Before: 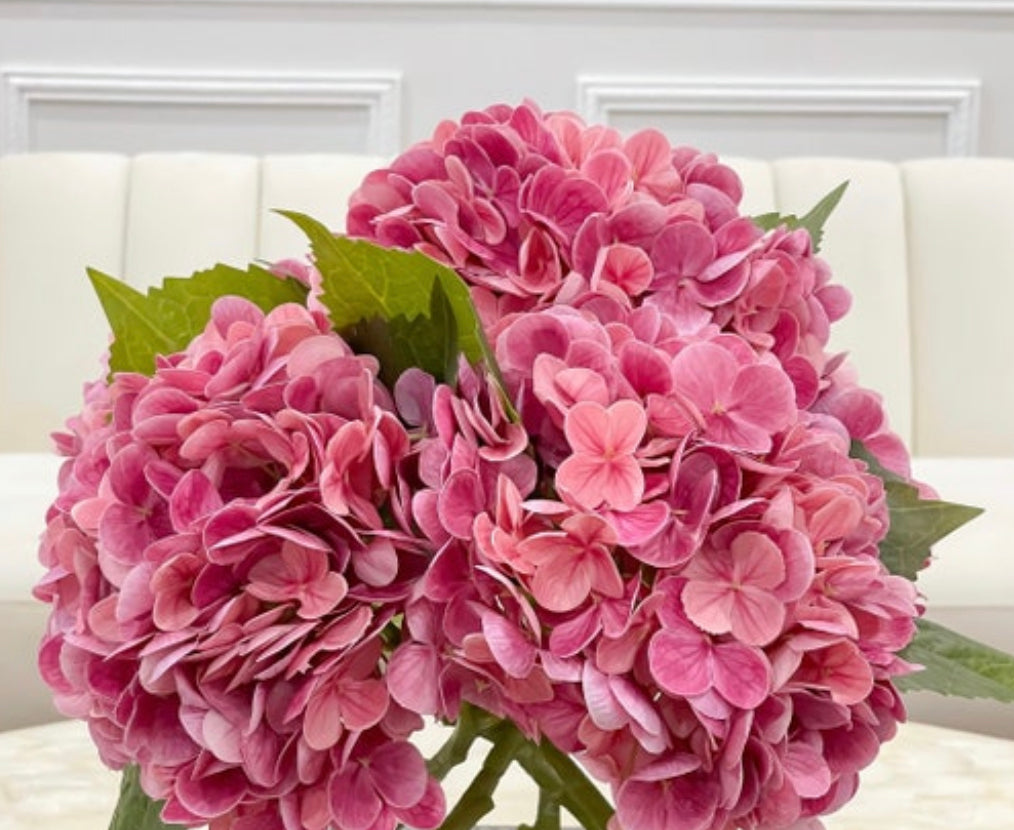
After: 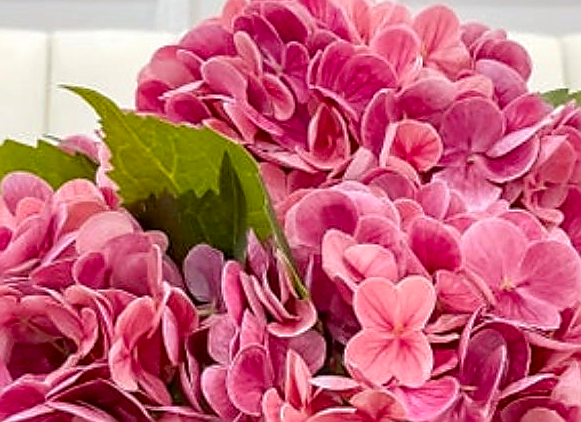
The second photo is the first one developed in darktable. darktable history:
crop: left 20.899%, top 15.047%, right 21.795%, bottom 34.099%
local contrast: on, module defaults
sharpen: radius 1.376, amount 1.248, threshold 0.613
contrast brightness saturation: saturation 0.132
